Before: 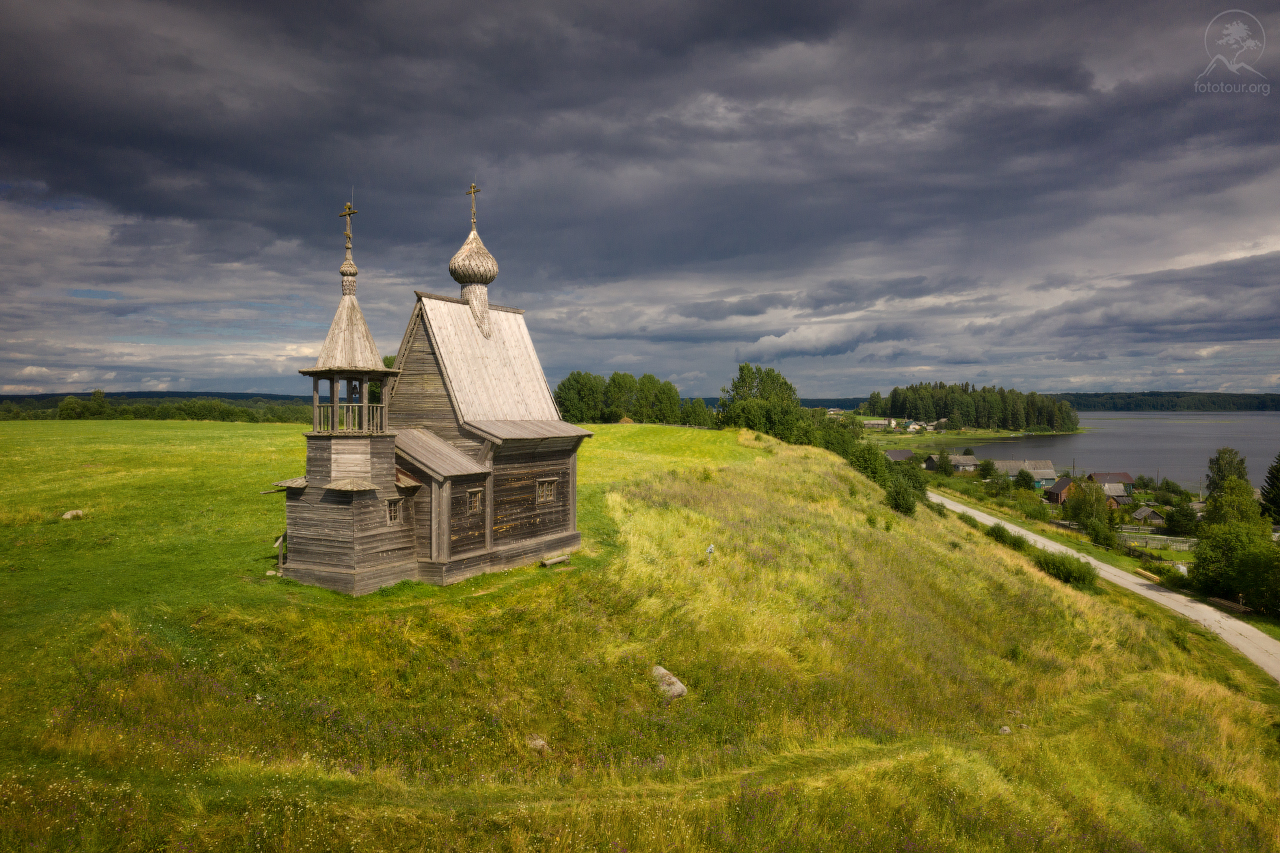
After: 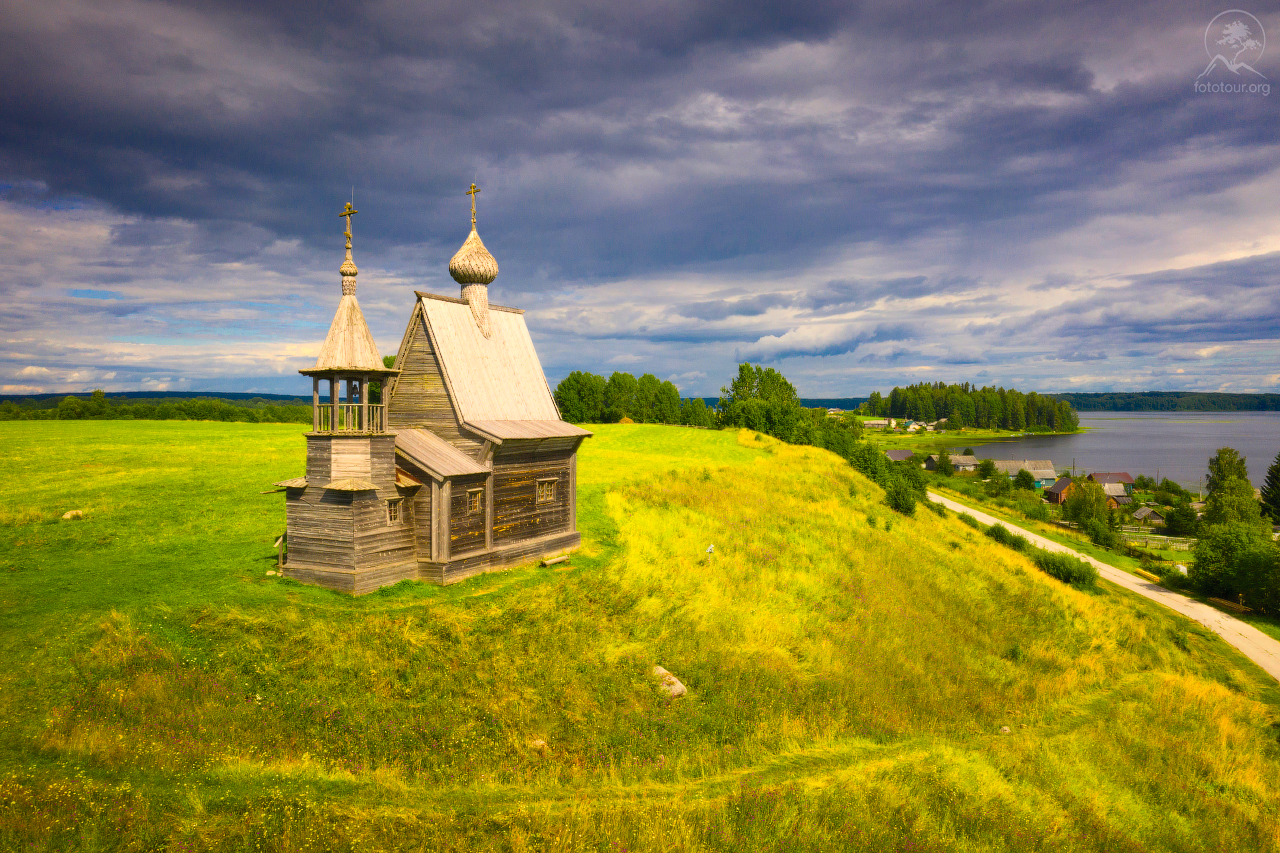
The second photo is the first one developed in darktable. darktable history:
contrast brightness saturation: contrast 0.238, brightness 0.255, saturation 0.382
color balance rgb: perceptual saturation grading › global saturation 1.73%, perceptual saturation grading › highlights -1.168%, perceptual saturation grading › mid-tones 3.476%, perceptual saturation grading › shadows 8.651%, global vibrance 50.836%
